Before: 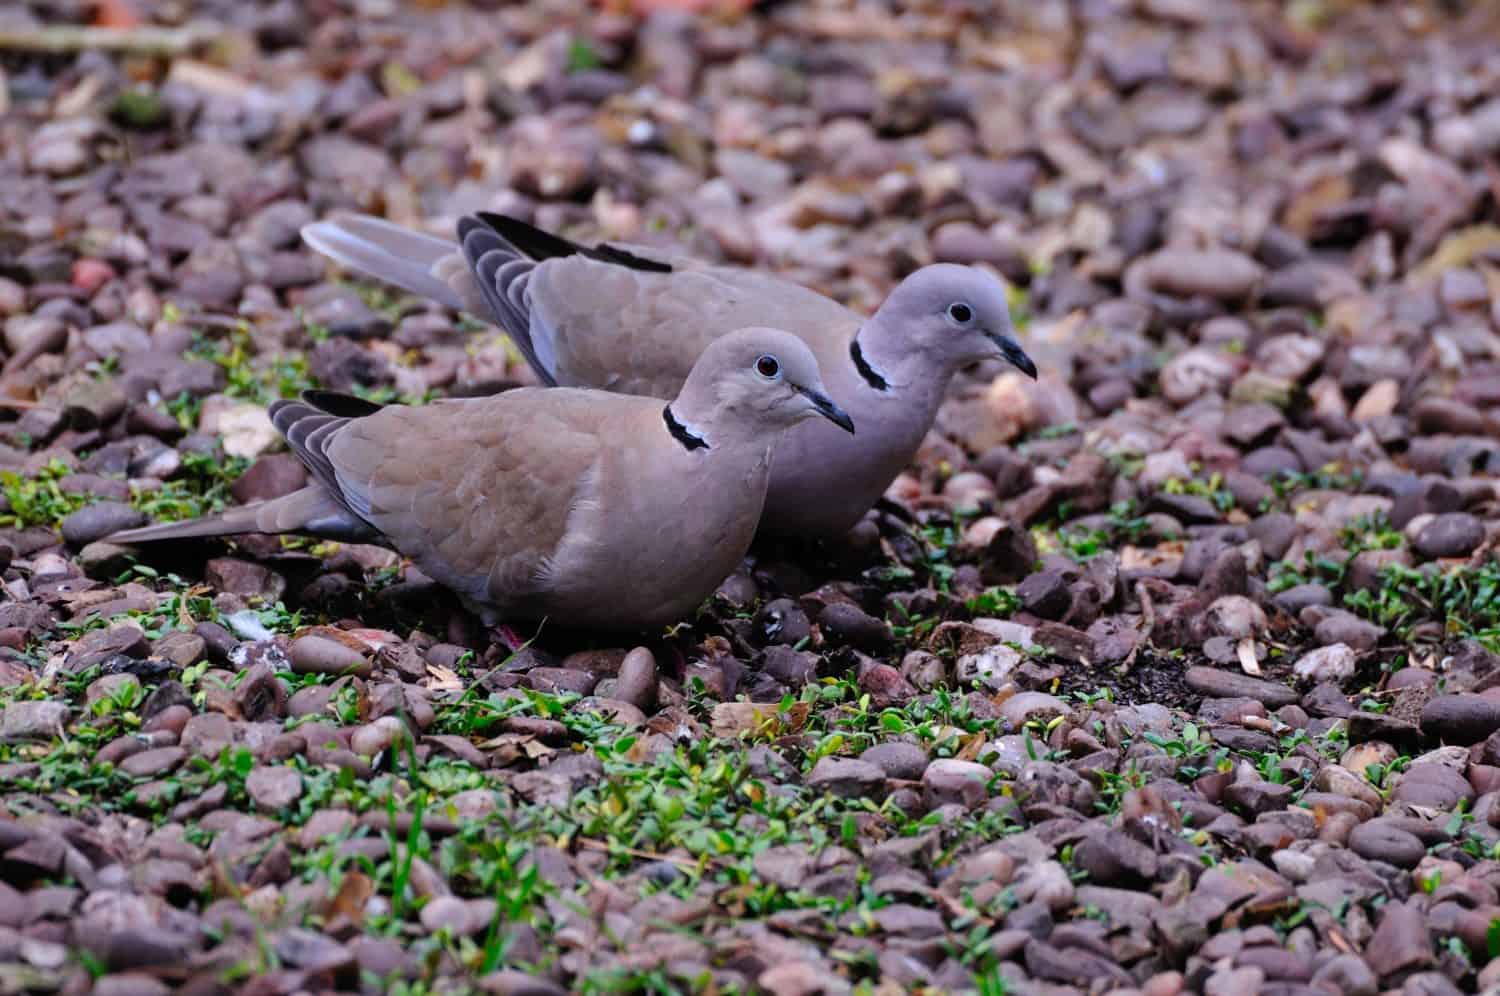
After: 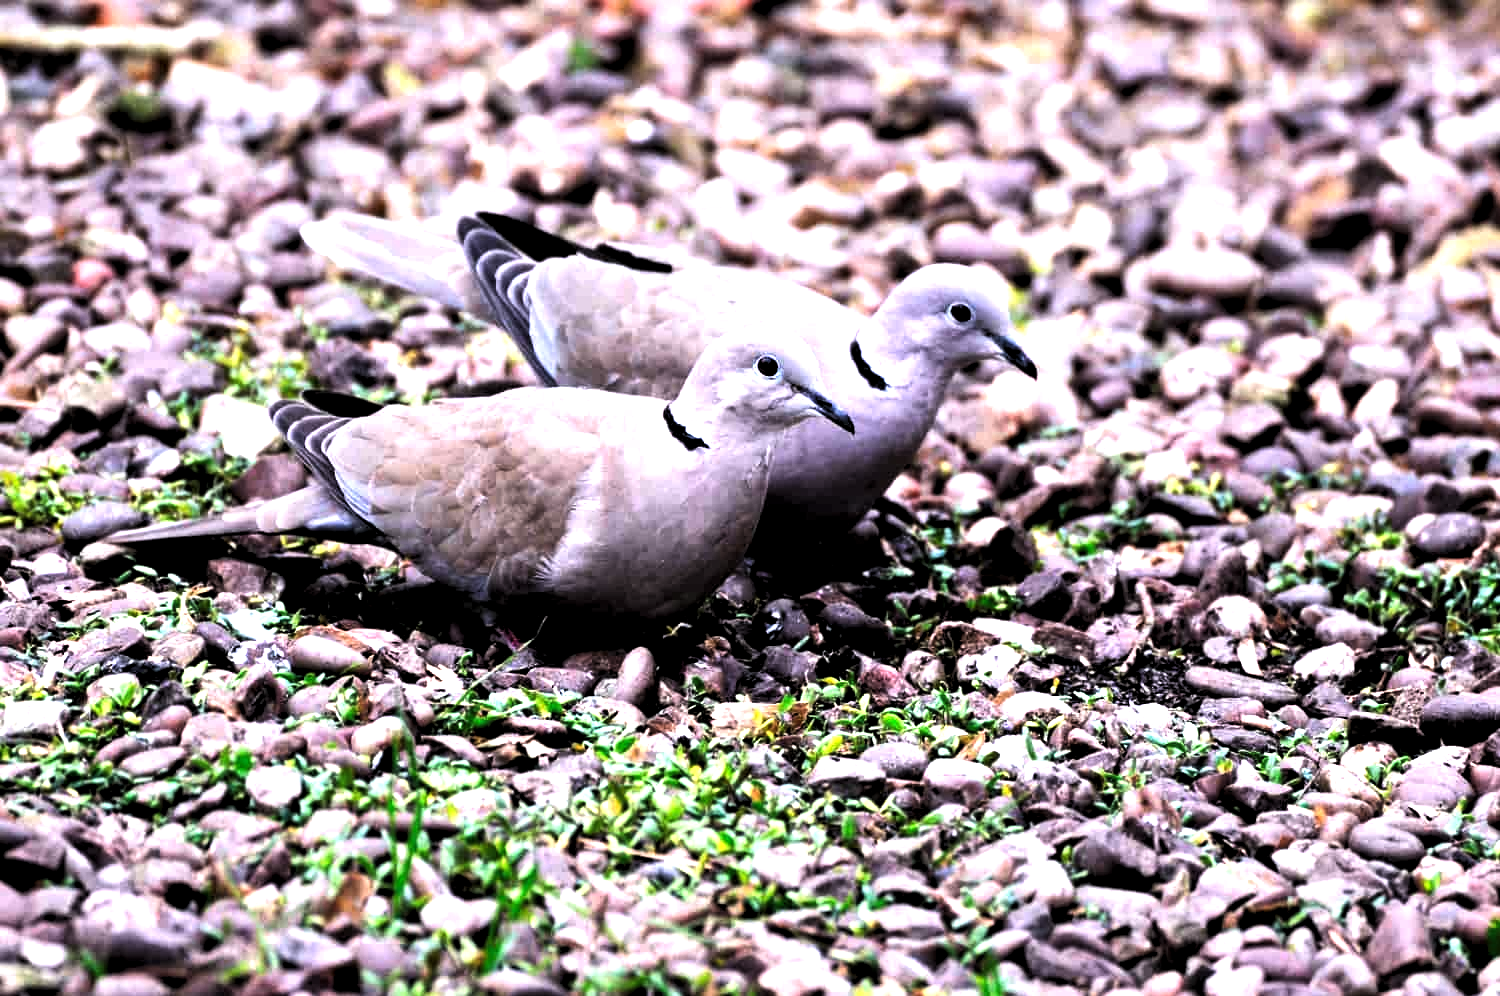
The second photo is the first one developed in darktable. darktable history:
levels: levels [0.062, 0.494, 0.925]
tone equalizer: -8 EV -1.07 EV, -7 EV -1.01 EV, -6 EV -0.865 EV, -5 EV -0.542 EV, -3 EV 0.552 EV, -2 EV 0.896 EV, -1 EV 1 EV, +0 EV 1.08 EV, edges refinement/feathering 500, mask exposure compensation -1.57 EV, preserve details no
exposure: black level correction 0, exposure 0.499 EV, compensate exposure bias true, compensate highlight preservation false
local contrast: highlights 103%, shadows 99%, detail 119%, midtone range 0.2
